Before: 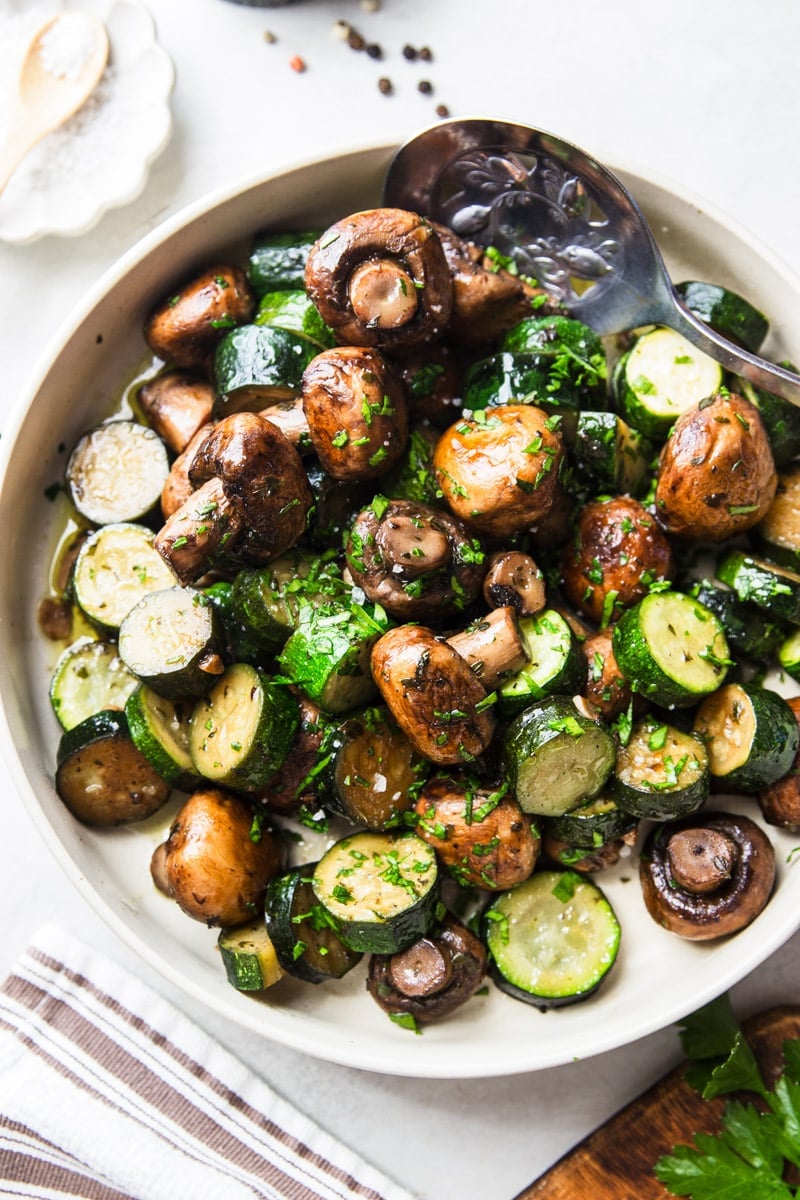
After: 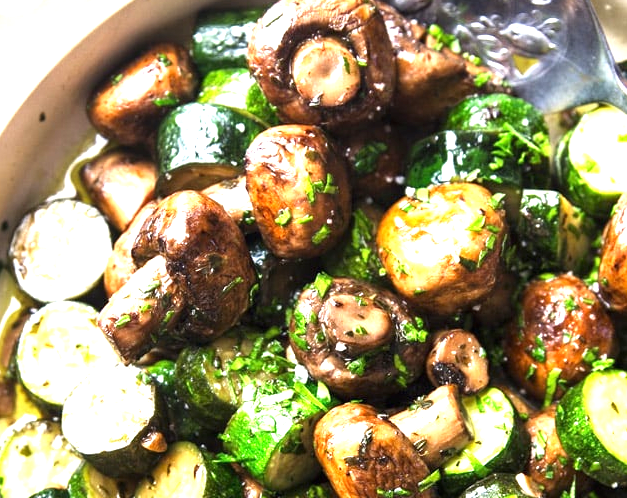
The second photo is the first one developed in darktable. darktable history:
crop: left 7.225%, top 18.577%, right 14.389%, bottom 39.905%
exposure: black level correction 0, exposure 1.122 EV, compensate highlight preservation false
